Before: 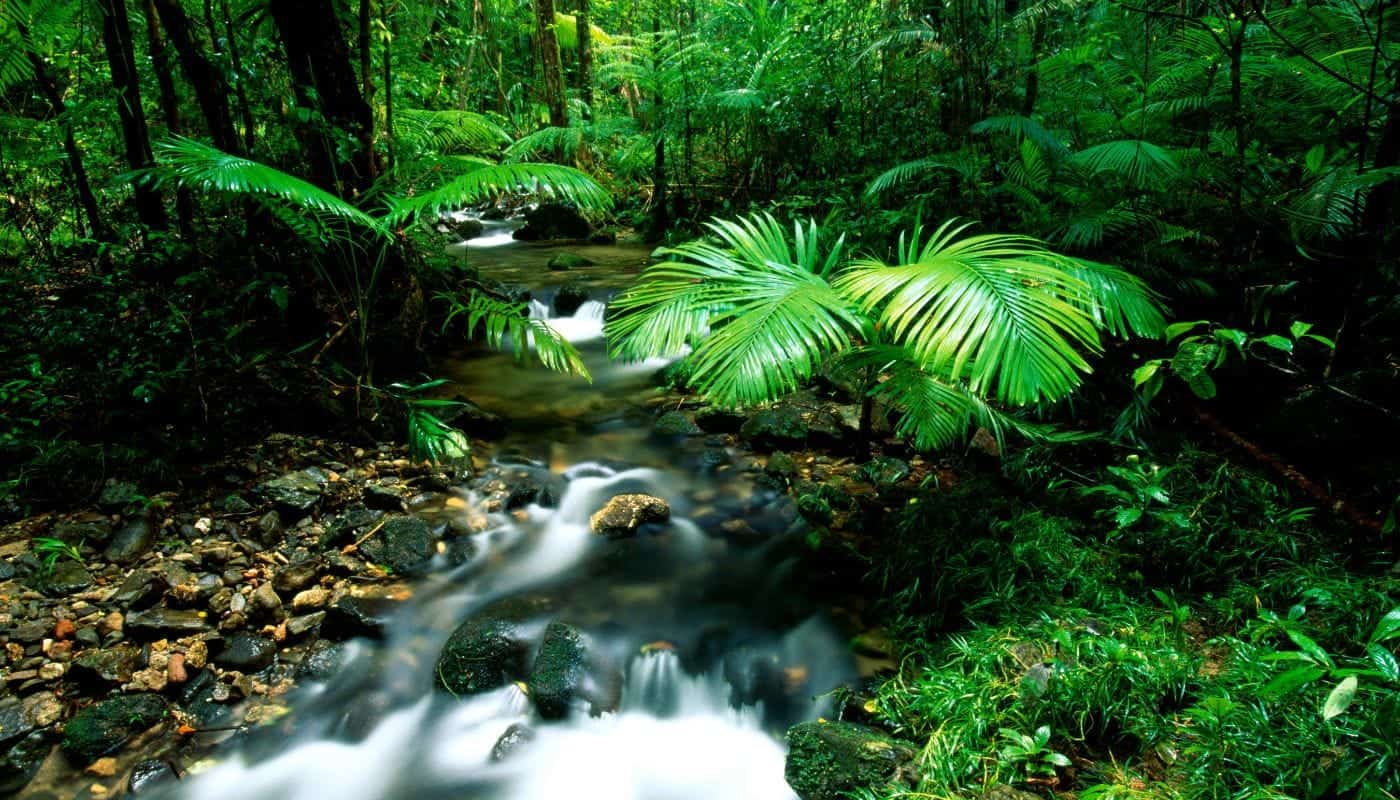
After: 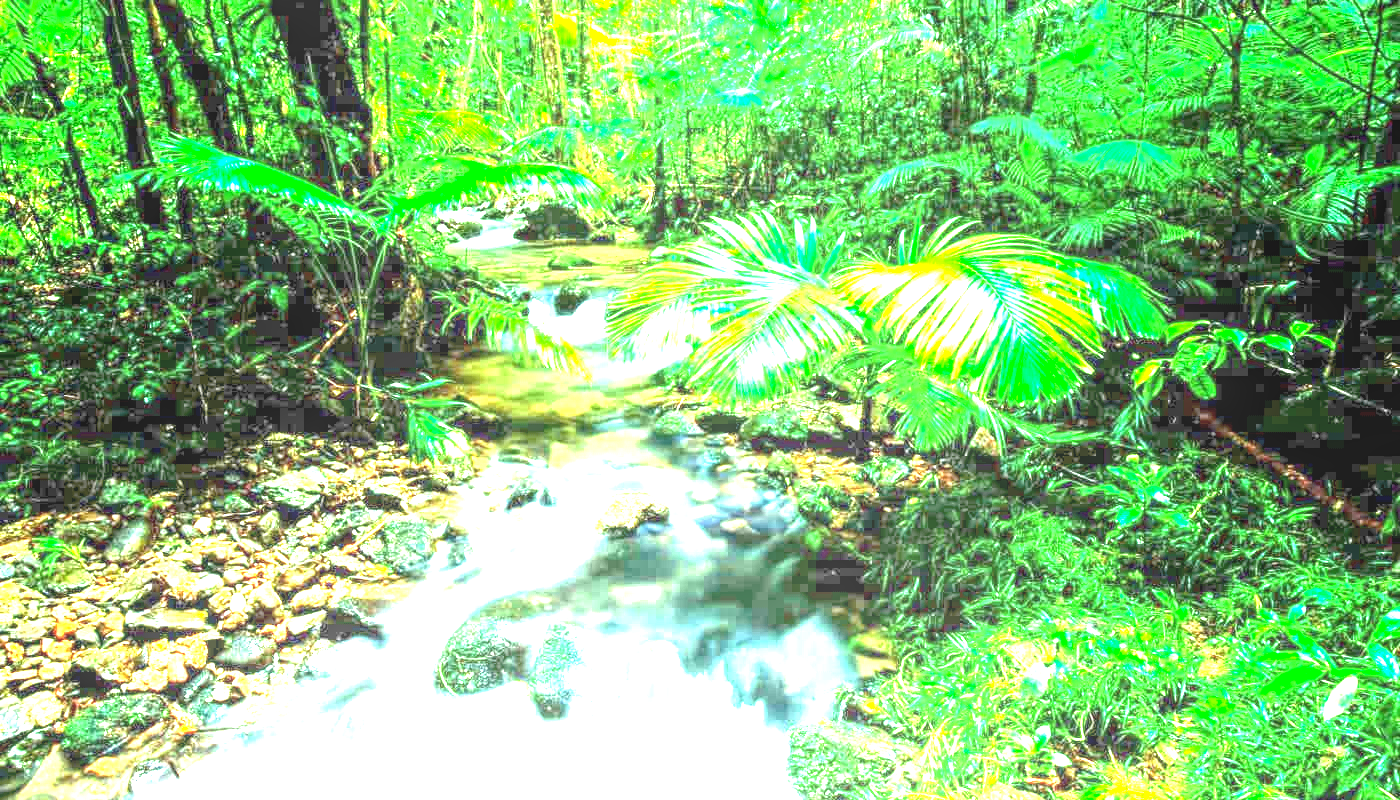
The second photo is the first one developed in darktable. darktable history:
local contrast: highlights 74%, shadows 55%, detail 177%, midtone range 0.206
exposure: black level correction 0, exposure 3.936 EV, compensate highlight preservation false
